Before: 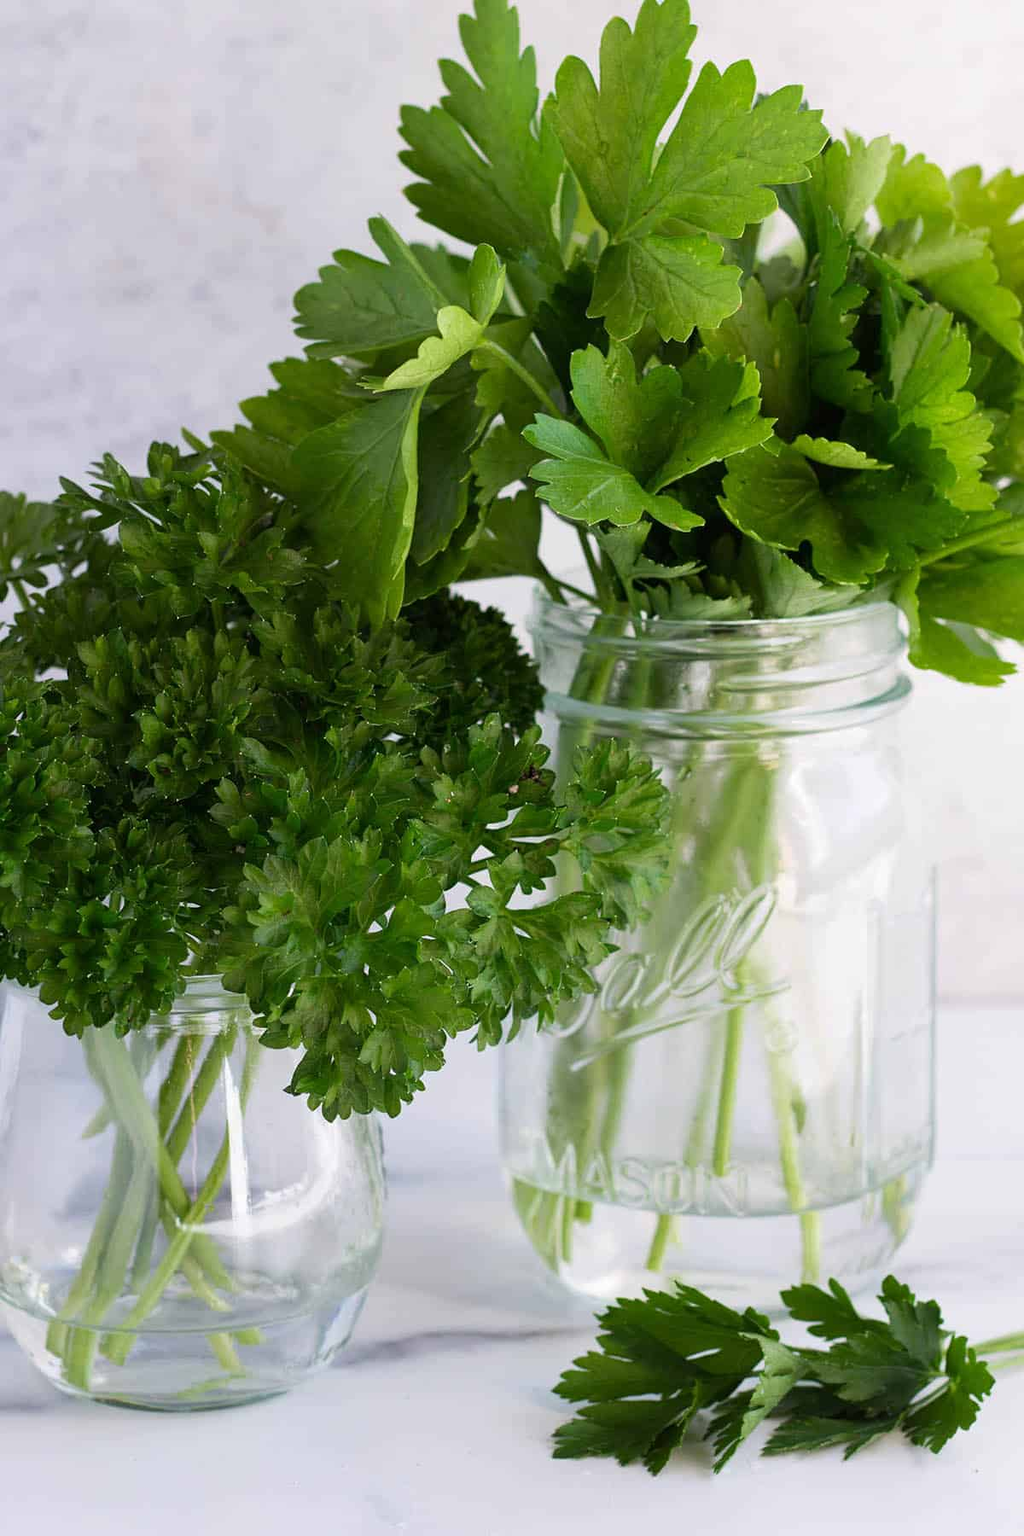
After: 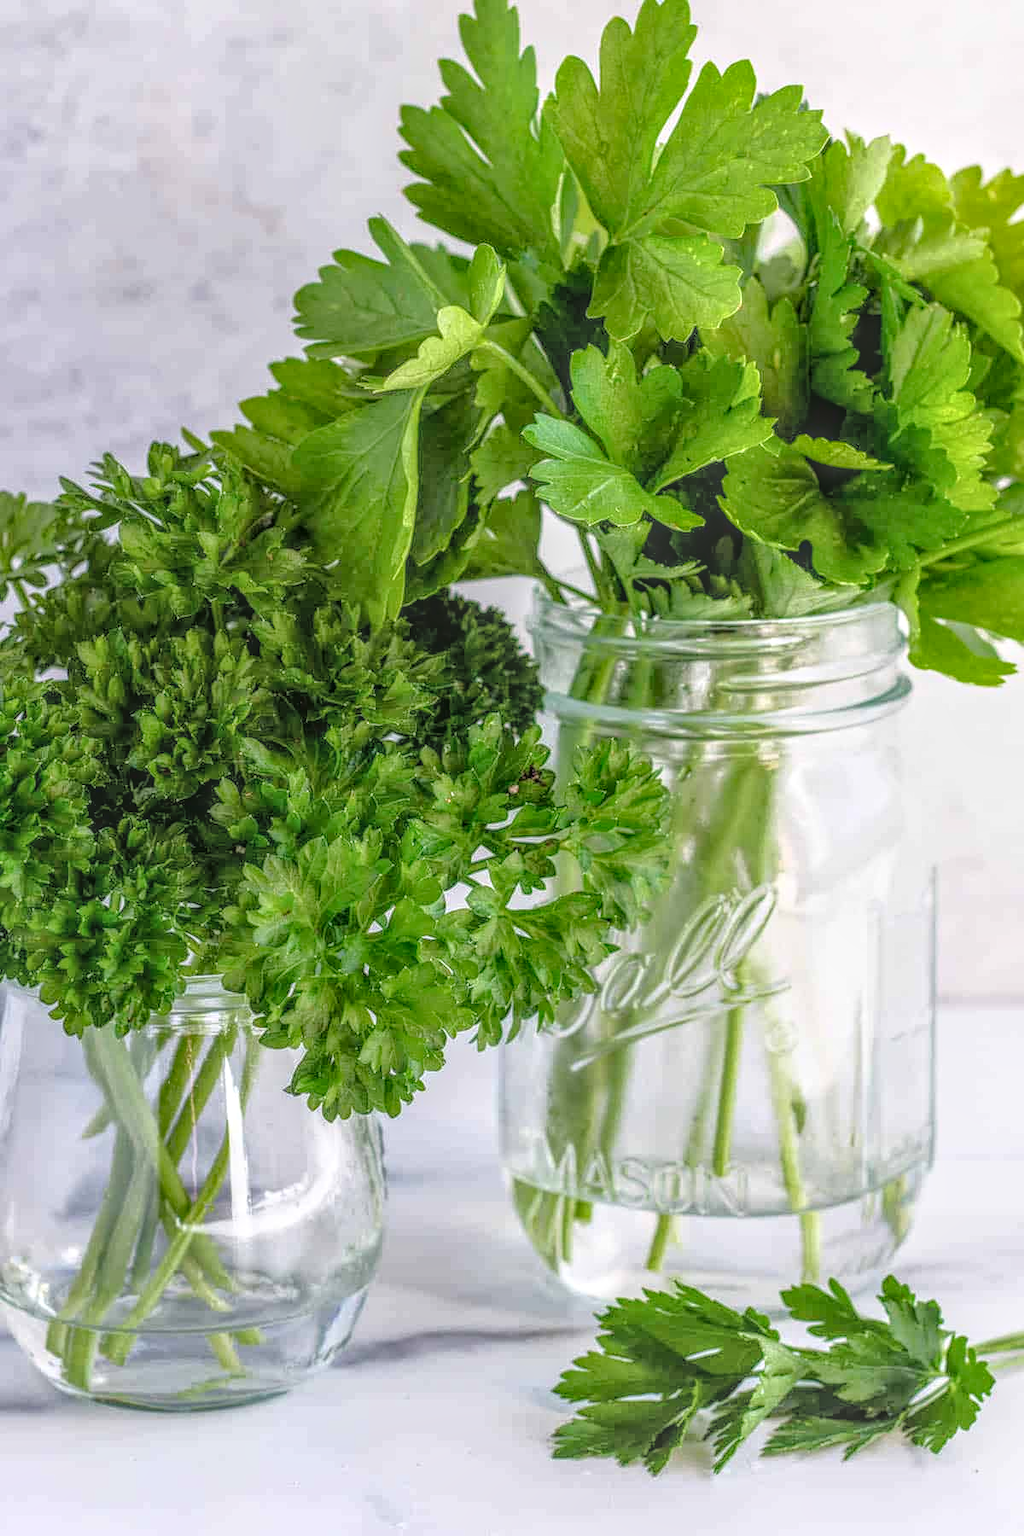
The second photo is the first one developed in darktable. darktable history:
tone curve: curves: ch0 [(0, 0) (0.003, 0.03) (0.011, 0.03) (0.025, 0.033) (0.044, 0.038) (0.069, 0.057) (0.1, 0.109) (0.136, 0.174) (0.177, 0.243) (0.224, 0.313) (0.277, 0.391) (0.335, 0.464) (0.399, 0.515) (0.468, 0.563) (0.543, 0.616) (0.623, 0.679) (0.709, 0.766) (0.801, 0.865) (0.898, 0.948) (1, 1)], color space Lab, linked channels, preserve colors none
exposure: exposure -0.003 EV, compensate exposure bias true, compensate highlight preservation false
local contrast: highlights 6%, shadows 4%, detail 201%, midtone range 0.249
